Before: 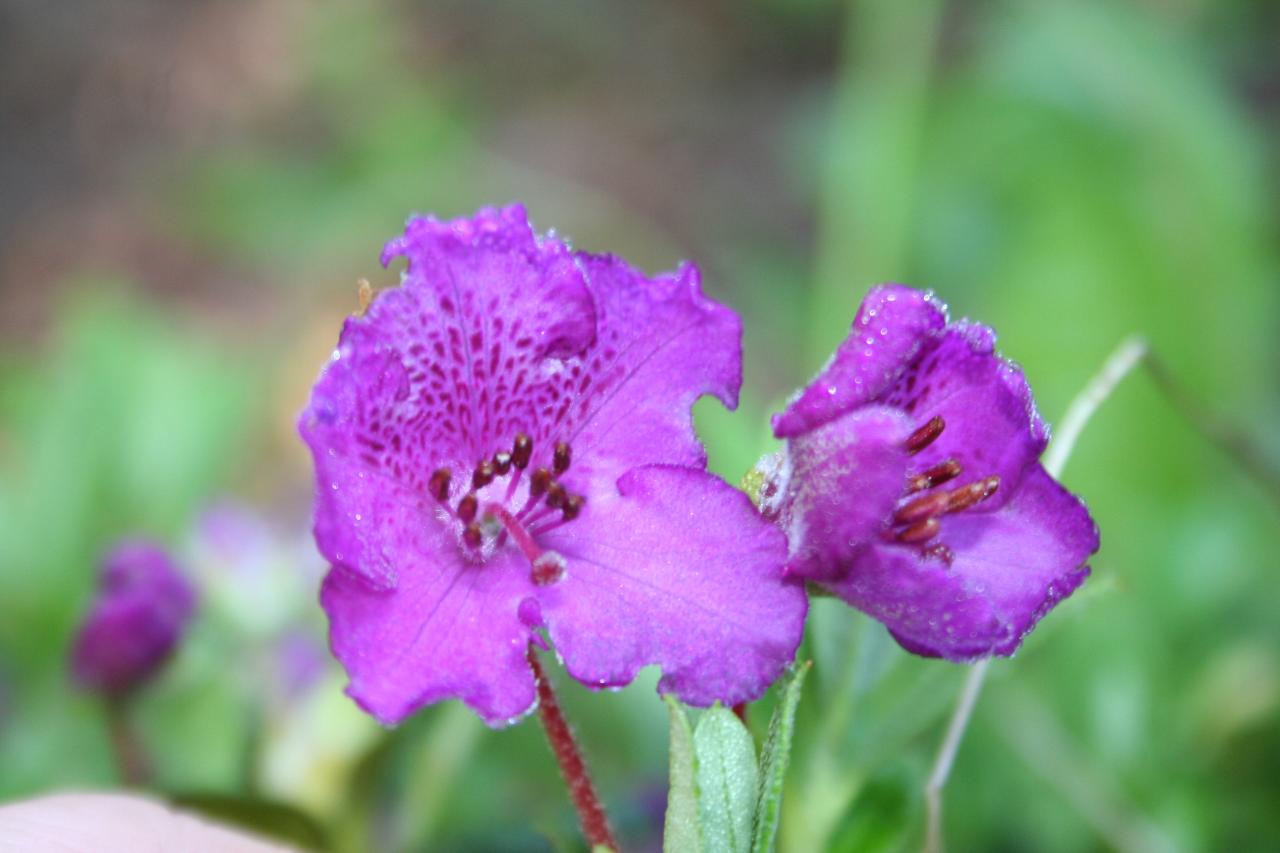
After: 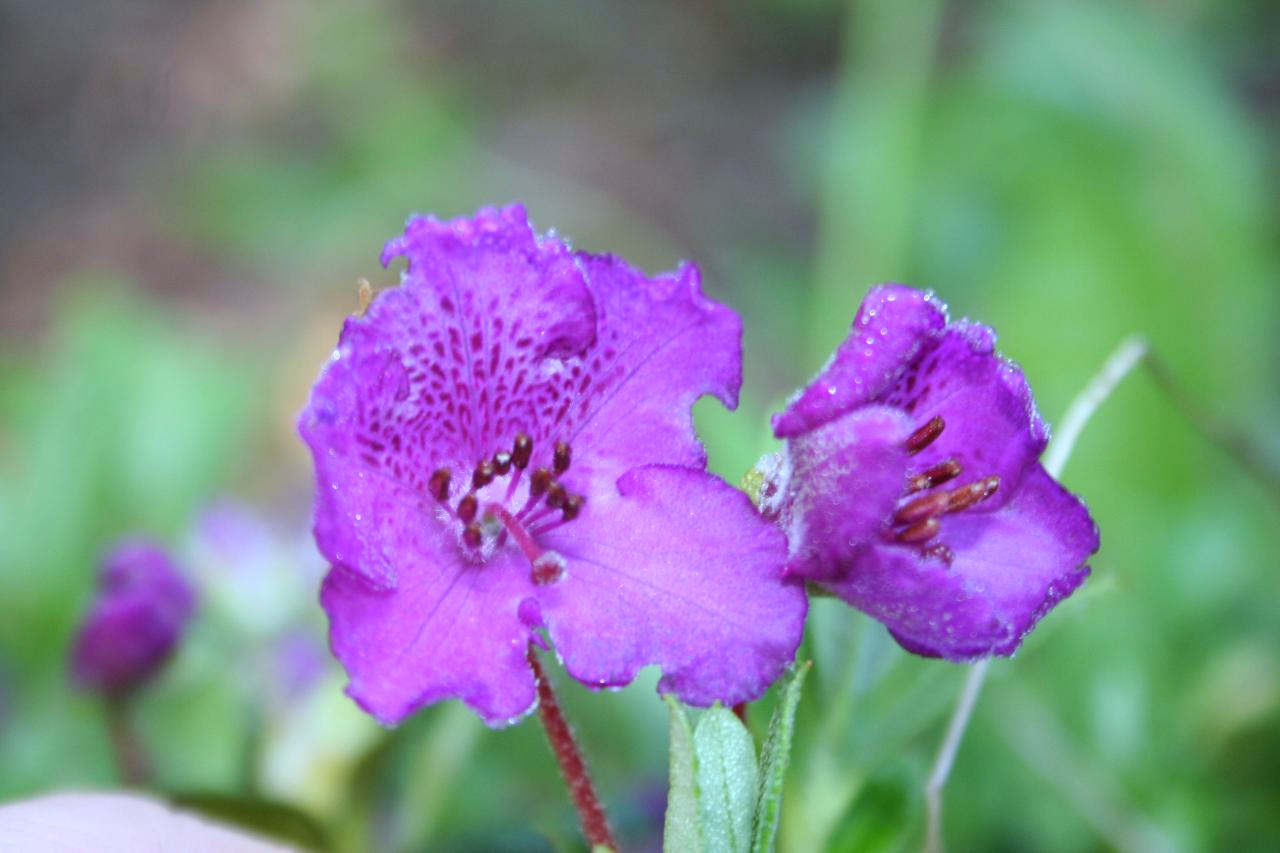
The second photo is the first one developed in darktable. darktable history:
base curve: curves: ch0 [(0, 0) (0.283, 0.295) (1, 1)], preserve colors none
white balance: red 0.954, blue 1.079
